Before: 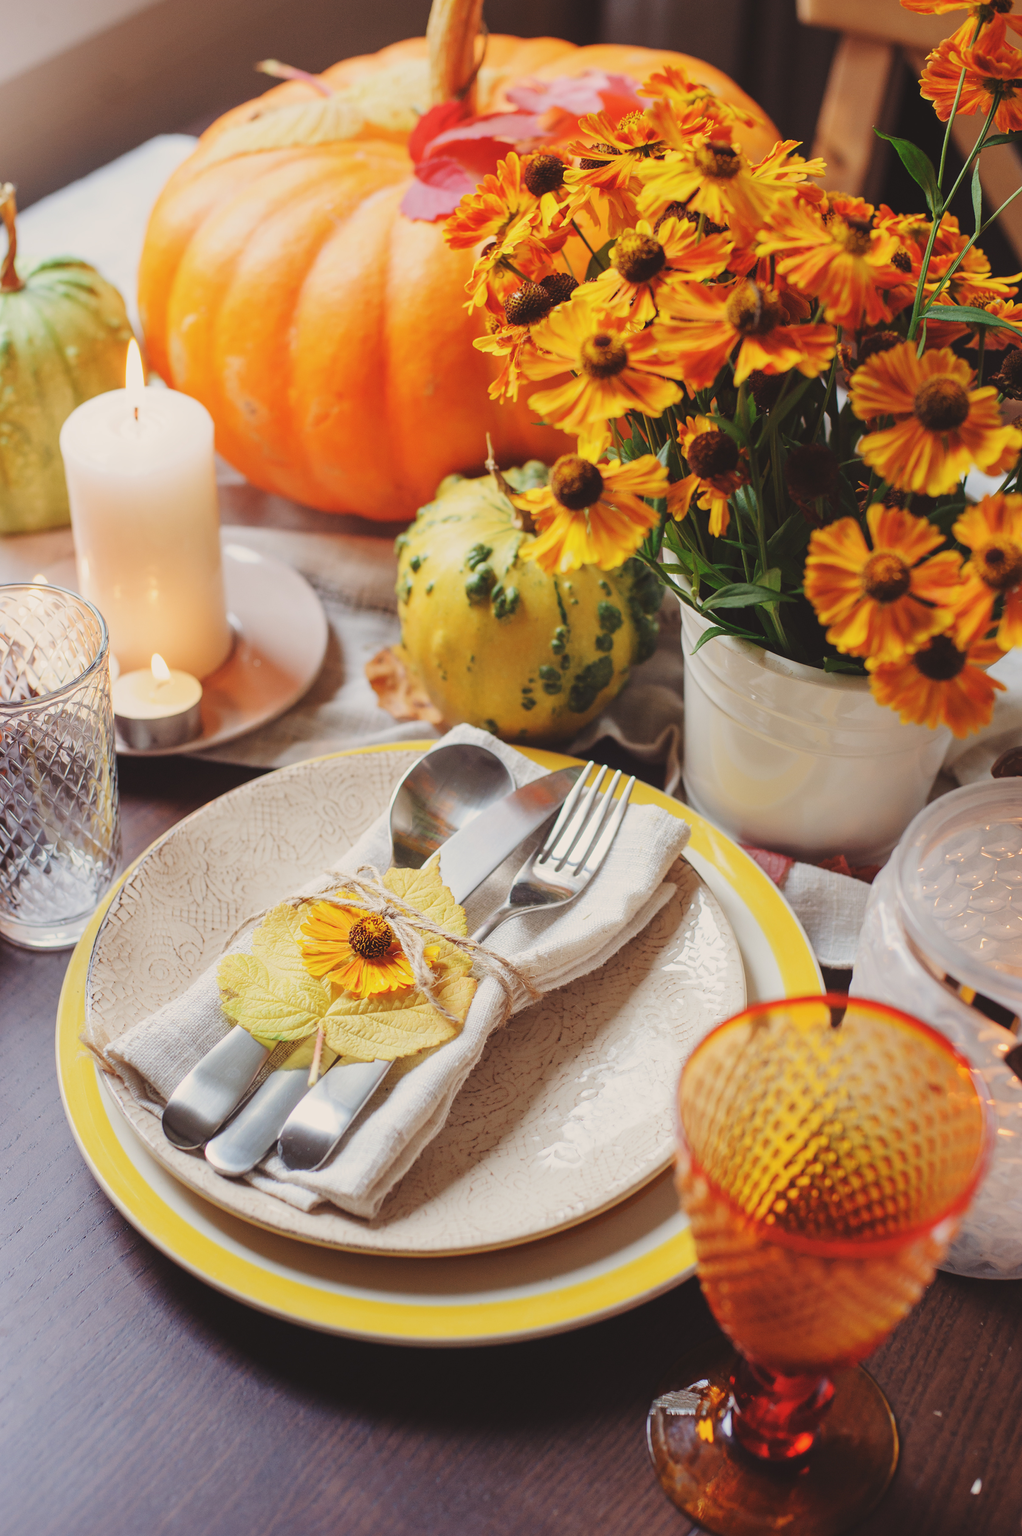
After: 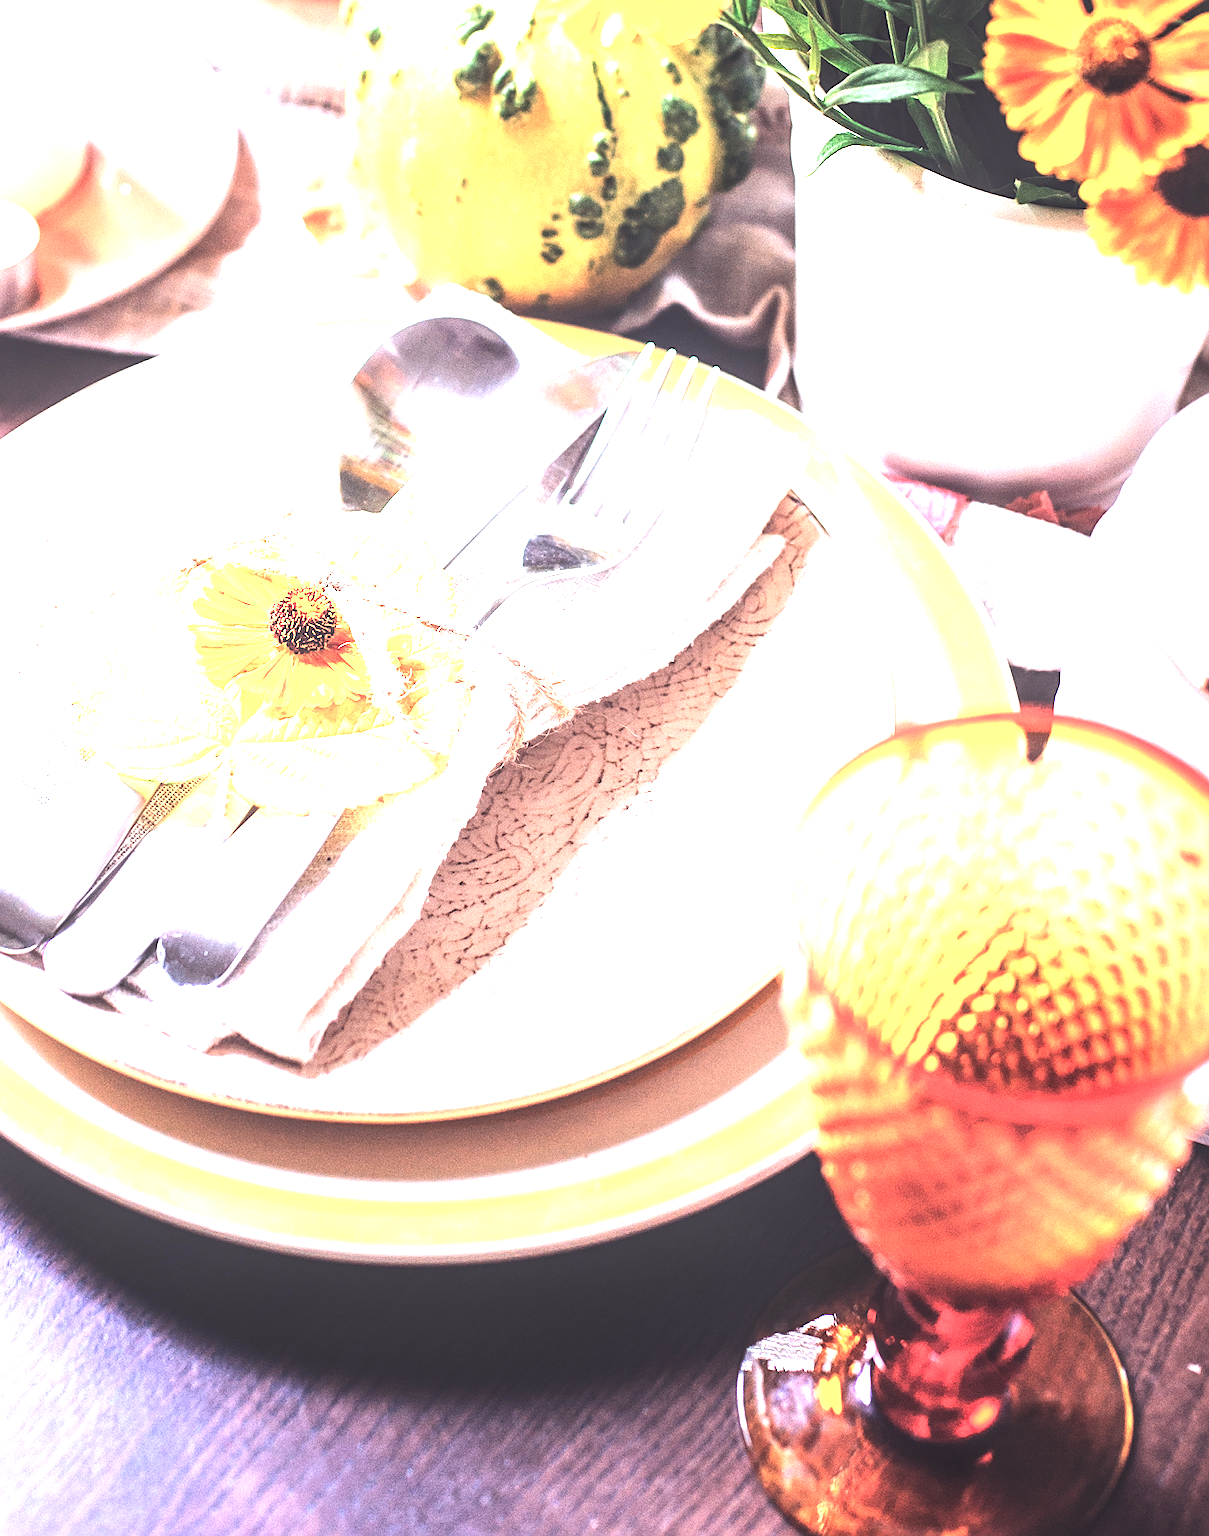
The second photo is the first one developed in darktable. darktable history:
sharpen: amount 0.491
exposure: black level correction 0, exposure 1.466 EV, compensate highlight preservation false
color calibration: illuminant as shot in camera, x 0.377, y 0.393, temperature 4187.94 K, gamut compression 0.993
tone equalizer: -8 EV -1.08 EV, -7 EV -0.974 EV, -6 EV -0.868 EV, -5 EV -0.59 EV, -3 EV 0.563 EV, -2 EV 0.887 EV, -1 EV 0.993 EV, +0 EV 1.07 EV, edges refinement/feathering 500, mask exposure compensation -1.57 EV, preserve details no
local contrast: on, module defaults
crop and rotate: left 17.44%, top 35.338%, right 7.201%, bottom 0.99%
